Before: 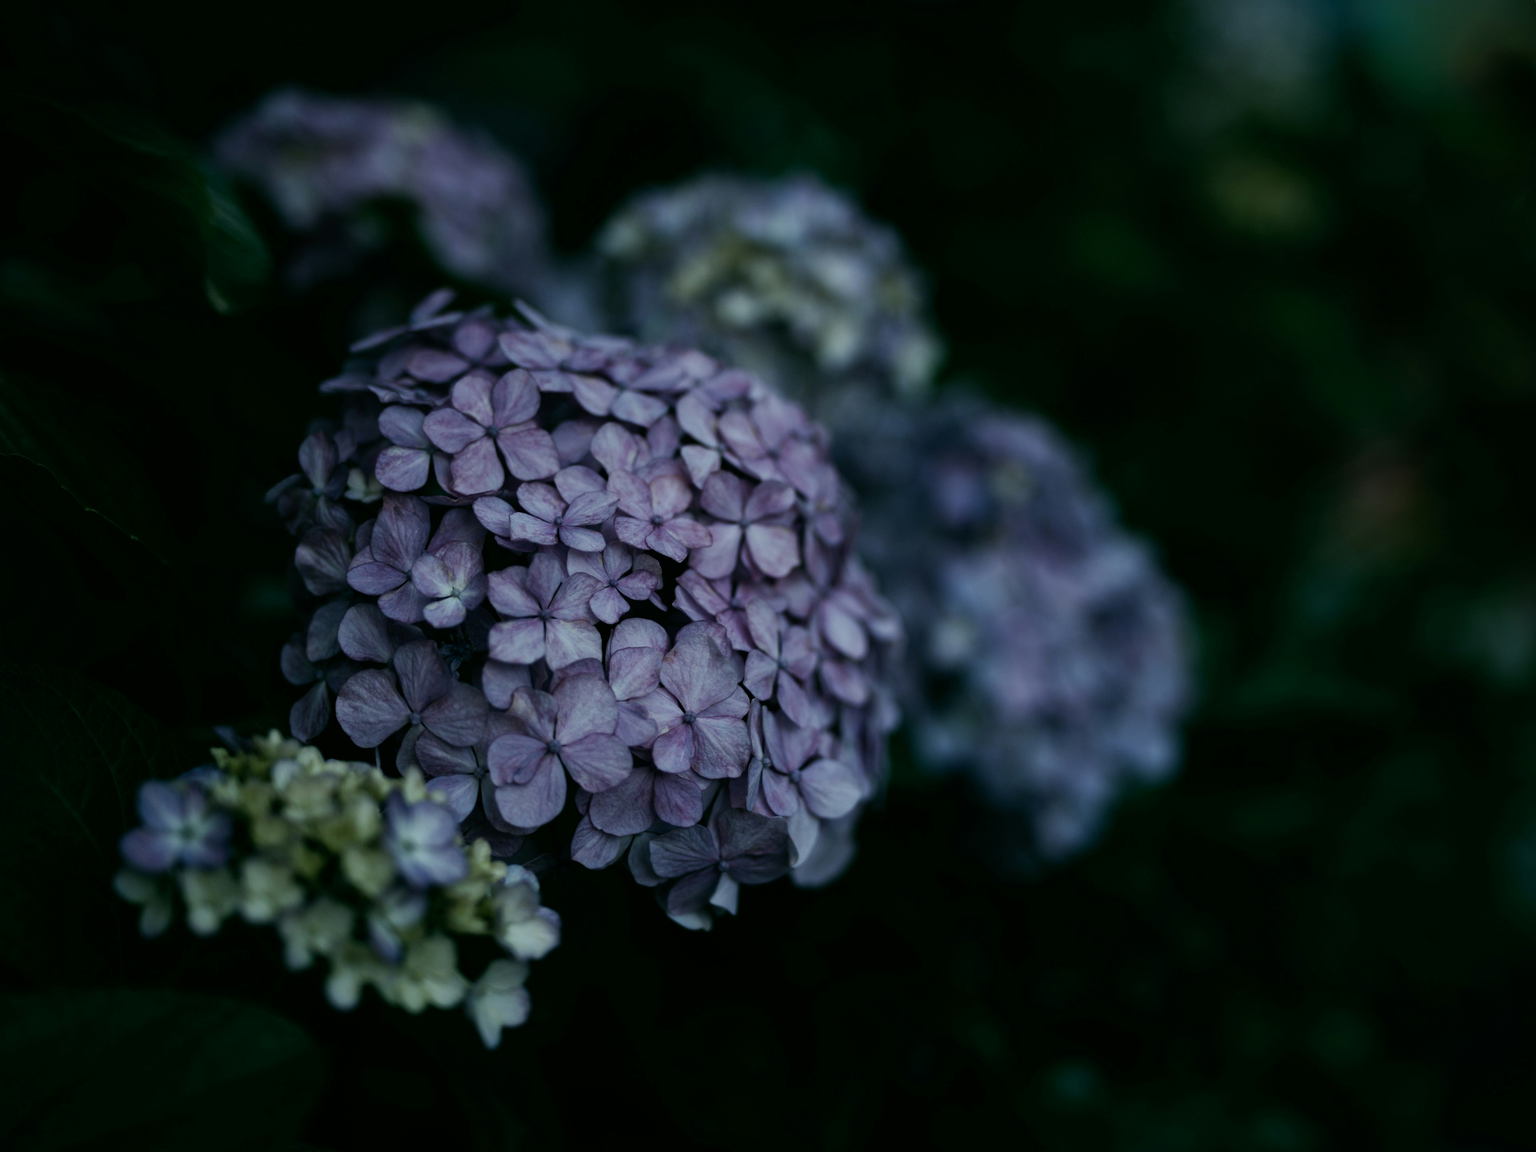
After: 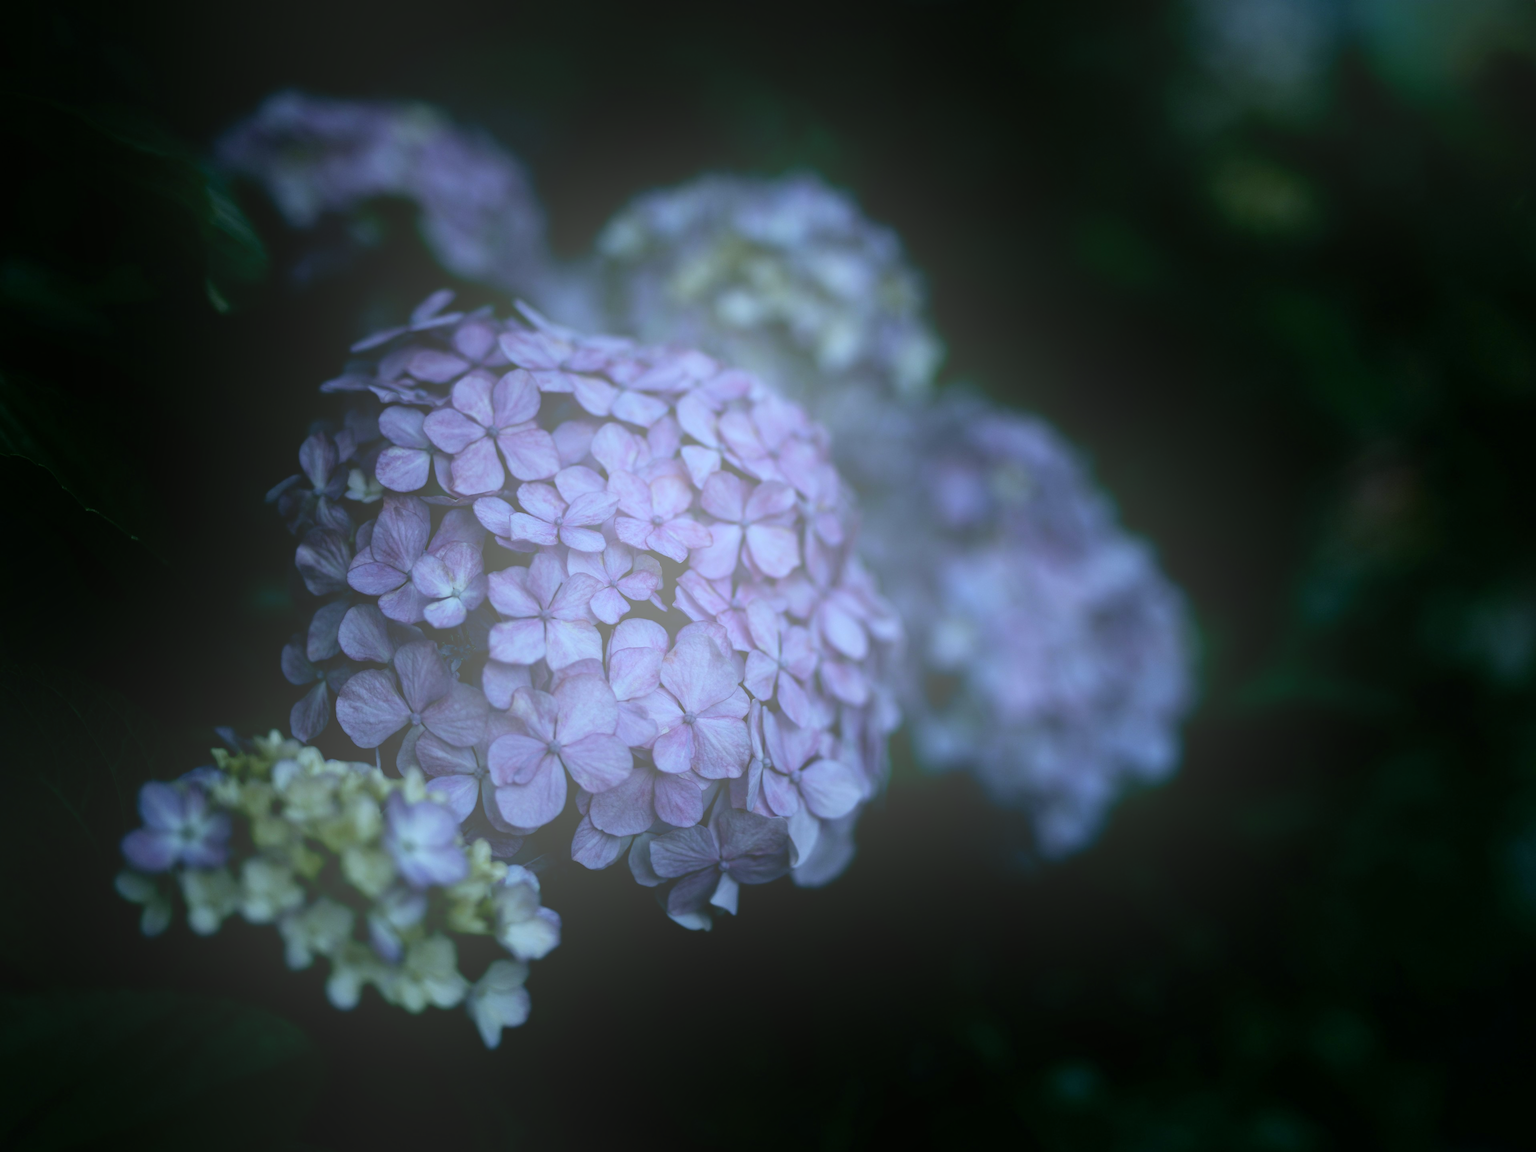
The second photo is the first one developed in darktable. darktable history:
bloom: size 70%, threshold 25%, strength 70%
white balance: red 0.926, green 1.003, blue 1.133
